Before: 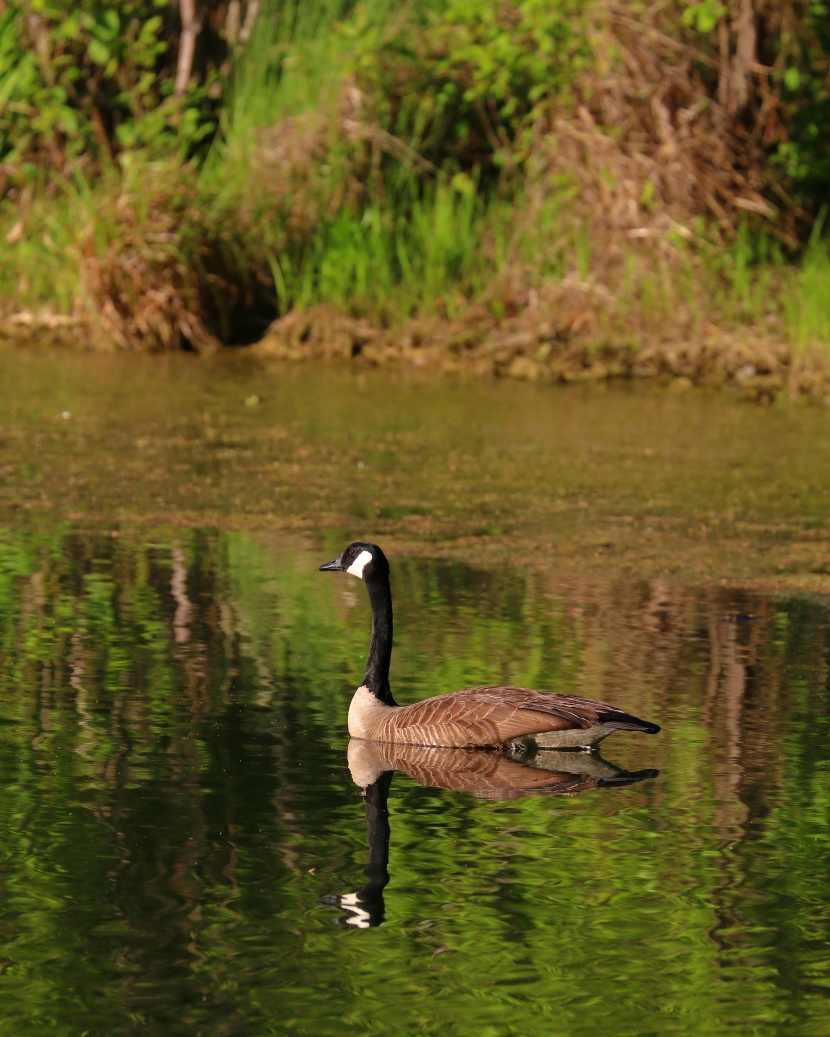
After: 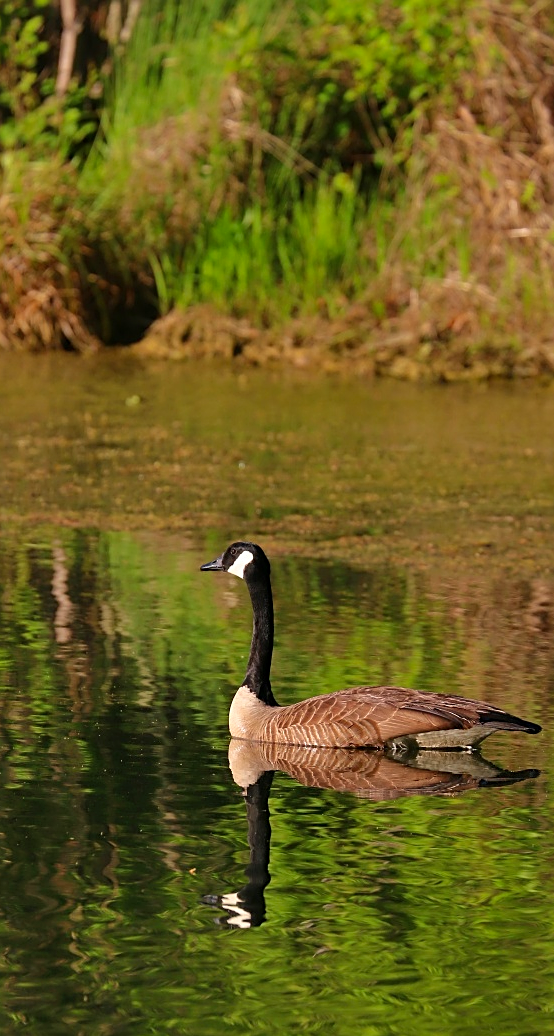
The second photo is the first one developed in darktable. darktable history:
crop and rotate: left 14.443%, right 18.782%
color correction: highlights b* 0.068, saturation 1.1
shadows and highlights: low approximation 0.01, soften with gaussian
sharpen: on, module defaults
